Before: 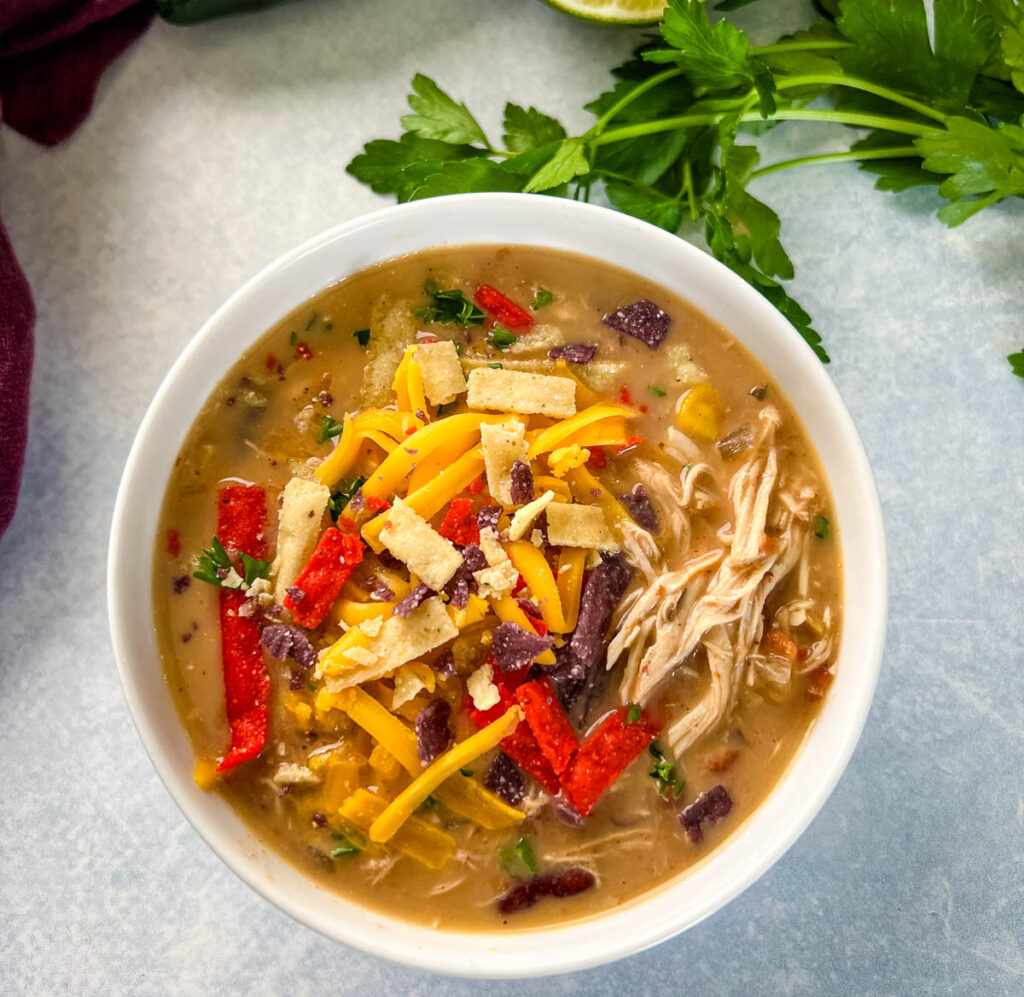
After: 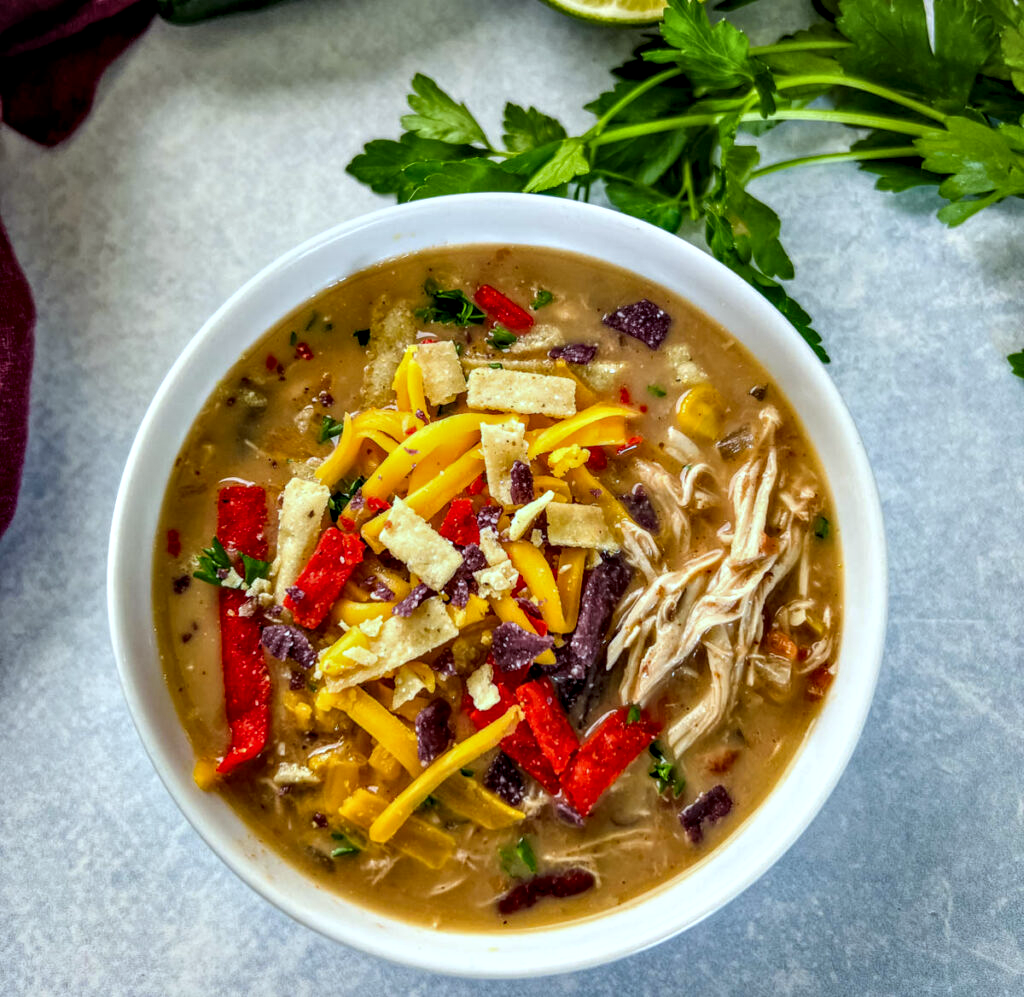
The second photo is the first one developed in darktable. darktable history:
contrast equalizer: octaves 7, y [[0.528, 0.548, 0.563, 0.562, 0.546, 0.526], [0.55 ×6], [0 ×6], [0 ×6], [0 ×6]]
exposure: exposure -0.177 EV, compensate highlight preservation false
white balance: red 0.925, blue 1.046
local contrast: highlights 55%, shadows 52%, detail 130%, midtone range 0.452
